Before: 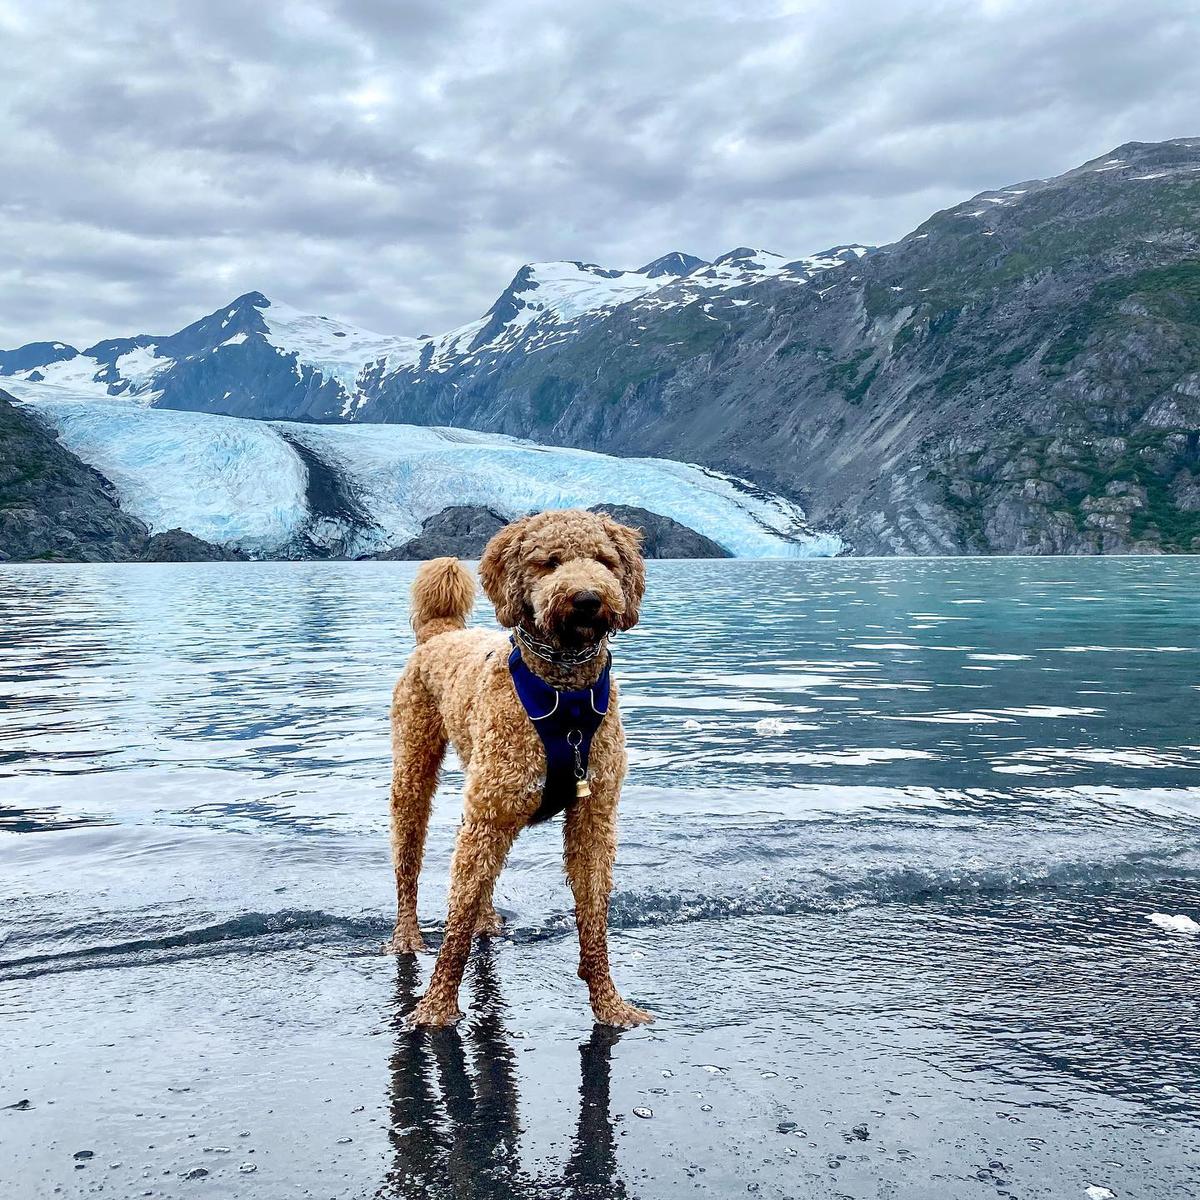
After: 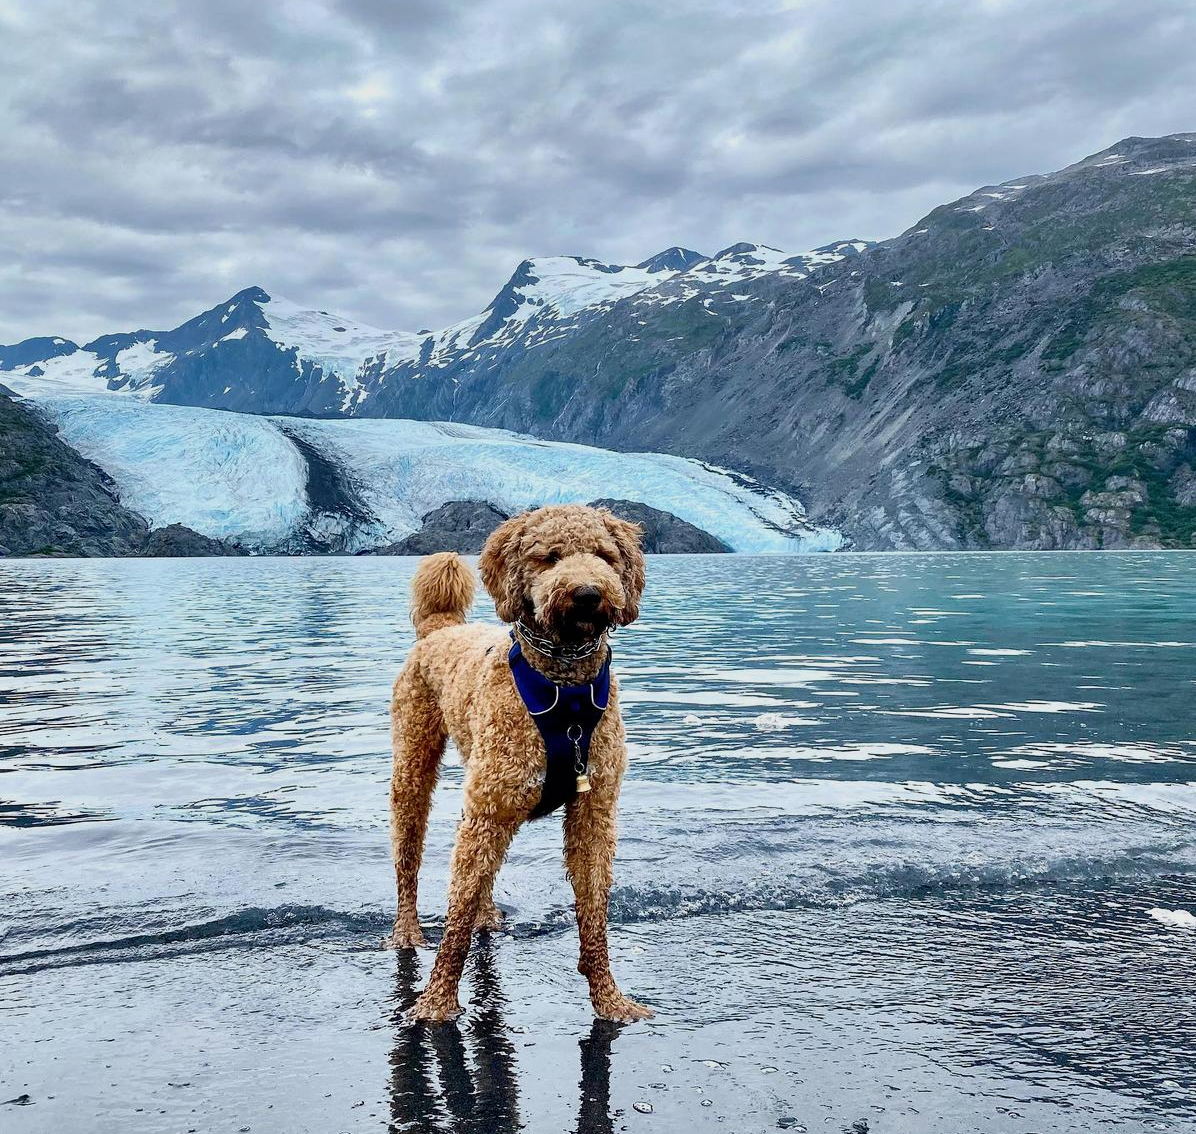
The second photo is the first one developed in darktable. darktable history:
shadows and highlights: shadows 49, highlights -41, soften with gaussian
filmic rgb: black relative exposure -11.35 EV, white relative exposure 3.22 EV, hardness 6.76, color science v6 (2022)
crop: top 0.448%, right 0.264%, bottom 5.045%
